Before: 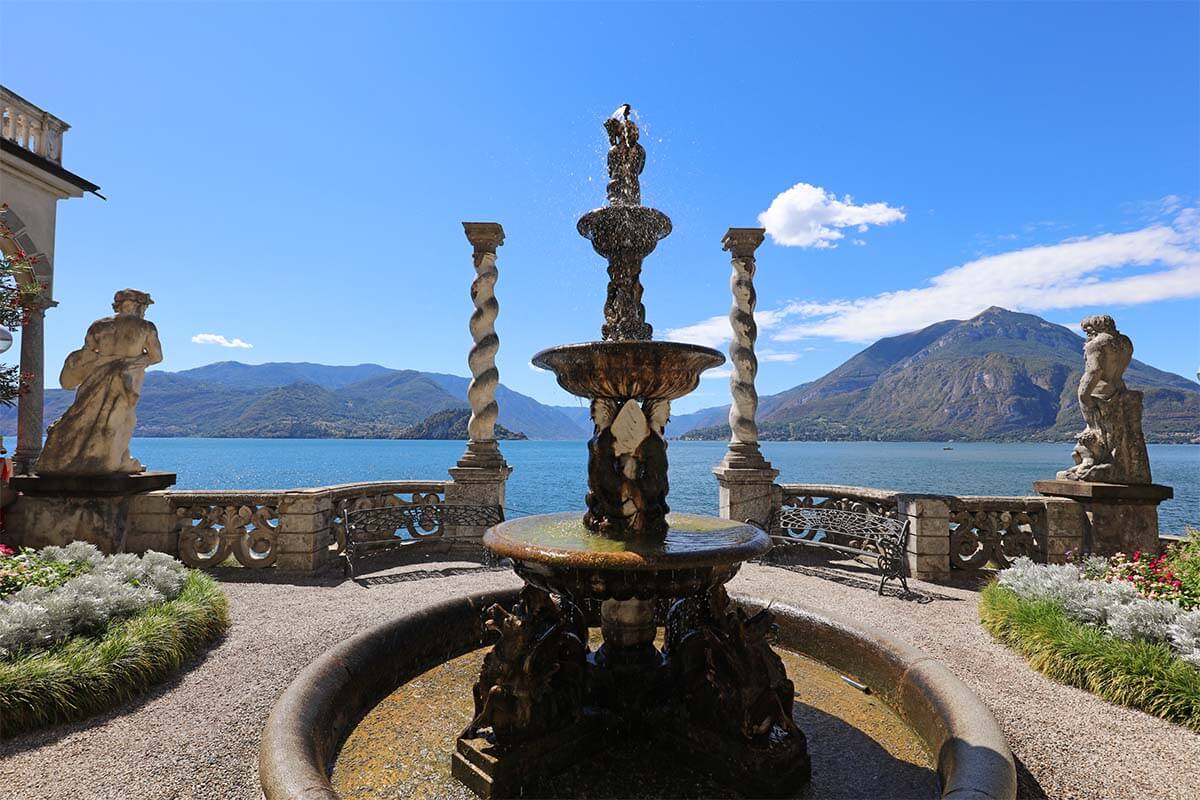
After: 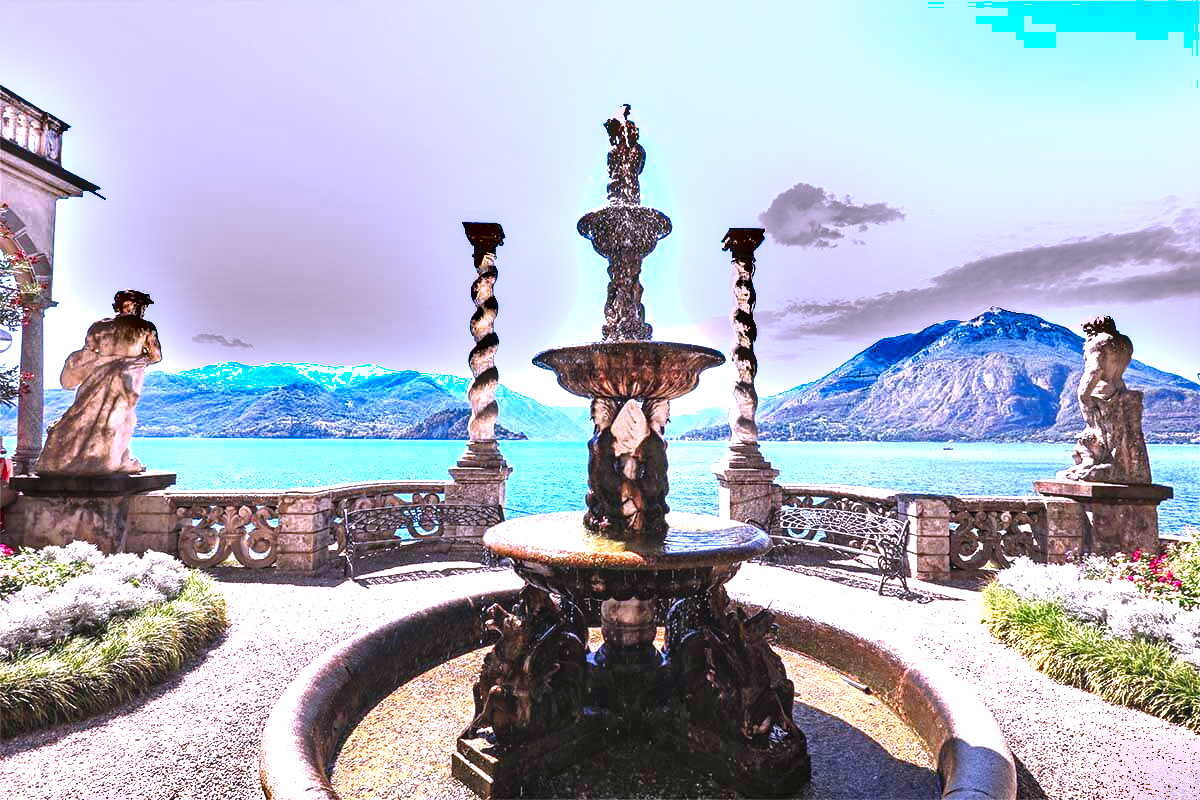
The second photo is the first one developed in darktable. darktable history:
shadows and highlights: radius 46.64, white point adjustment 6.7, compress 79.99%, soften with gaussian
local contrast: on, module defaults
color correction: highlights a* 15.09, highlights b* -25.62
tone curve: curves: ch0 [(0, 0) (0.003, 0.002) (0.011, 0.009) (0.025, 0.02) (0.044, 0.035) (0.069, 0.055) (0.1, 0.08) (0.136, 0.109) (0.177, 0.142) (0.224, 0.179) (0.277, 0.222) (0.335, 0.268) (0.399, 0.329) (0.468, 0.409) (0.543, 0.495) (0.623, 0.579) (0.709, 0.669) (0.801, 0.767) (0.898, 0.885) (1, 1)], color space Lab, independent channels, preserve colors none
levels: levels [0, 0.281, 0.562]
